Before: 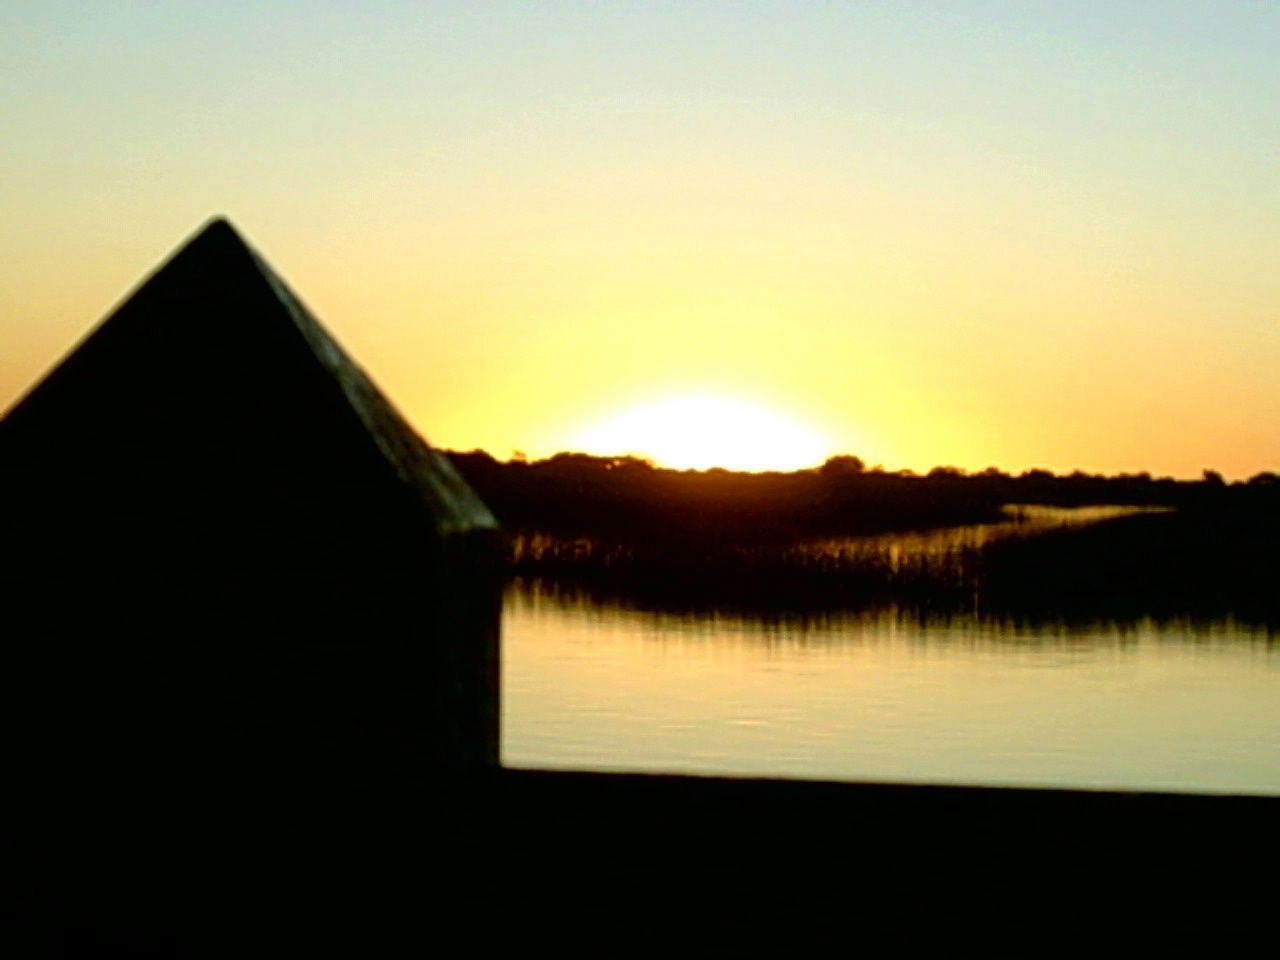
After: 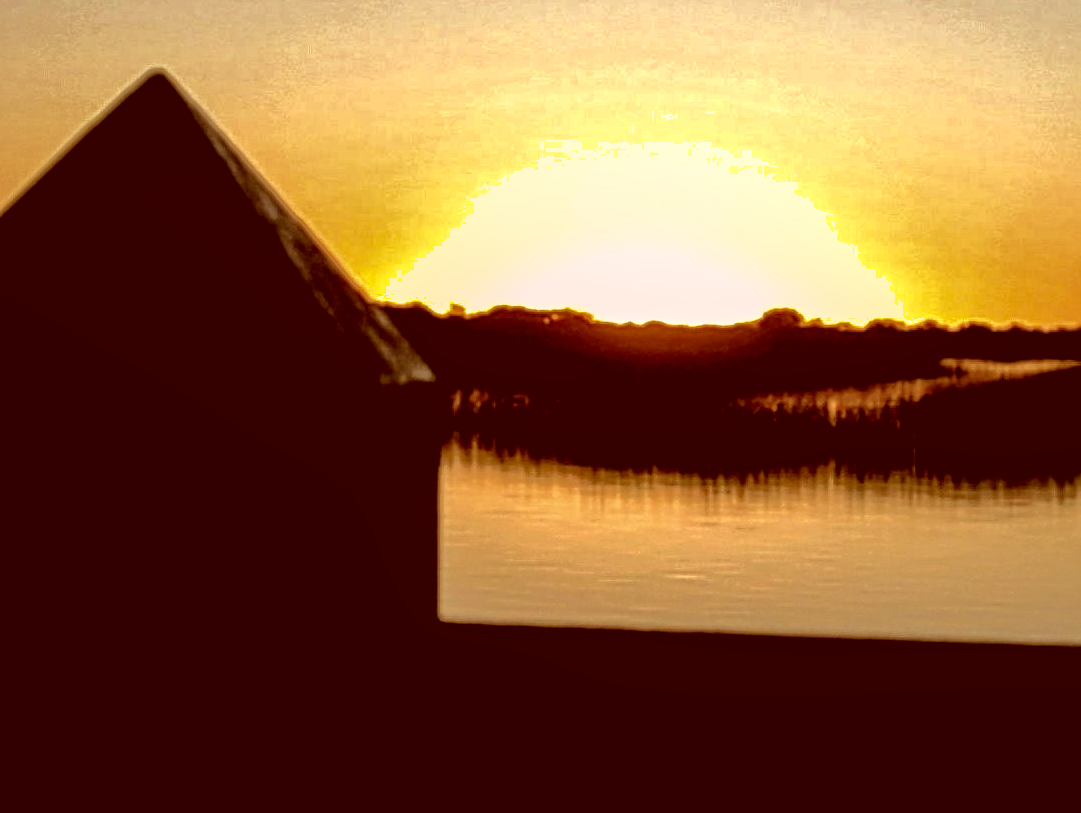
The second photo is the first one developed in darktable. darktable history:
local contrast: highlights 62%, detail 143%, midtone range 0.424
crop and rotate: left 4.877%, top 15.286%, right 10.659%
levels: levels [0.029, 0.545, 0.971]
exposure: black level correction 0.001, compensate highlight preservation false
shadows and highlights: shadows 39.67, highlights -60.1
color correction: highlights a* 9.15, highlights b* 8.98, shadows a* 39.45, shadows b* 39.79, saturation 0.771
